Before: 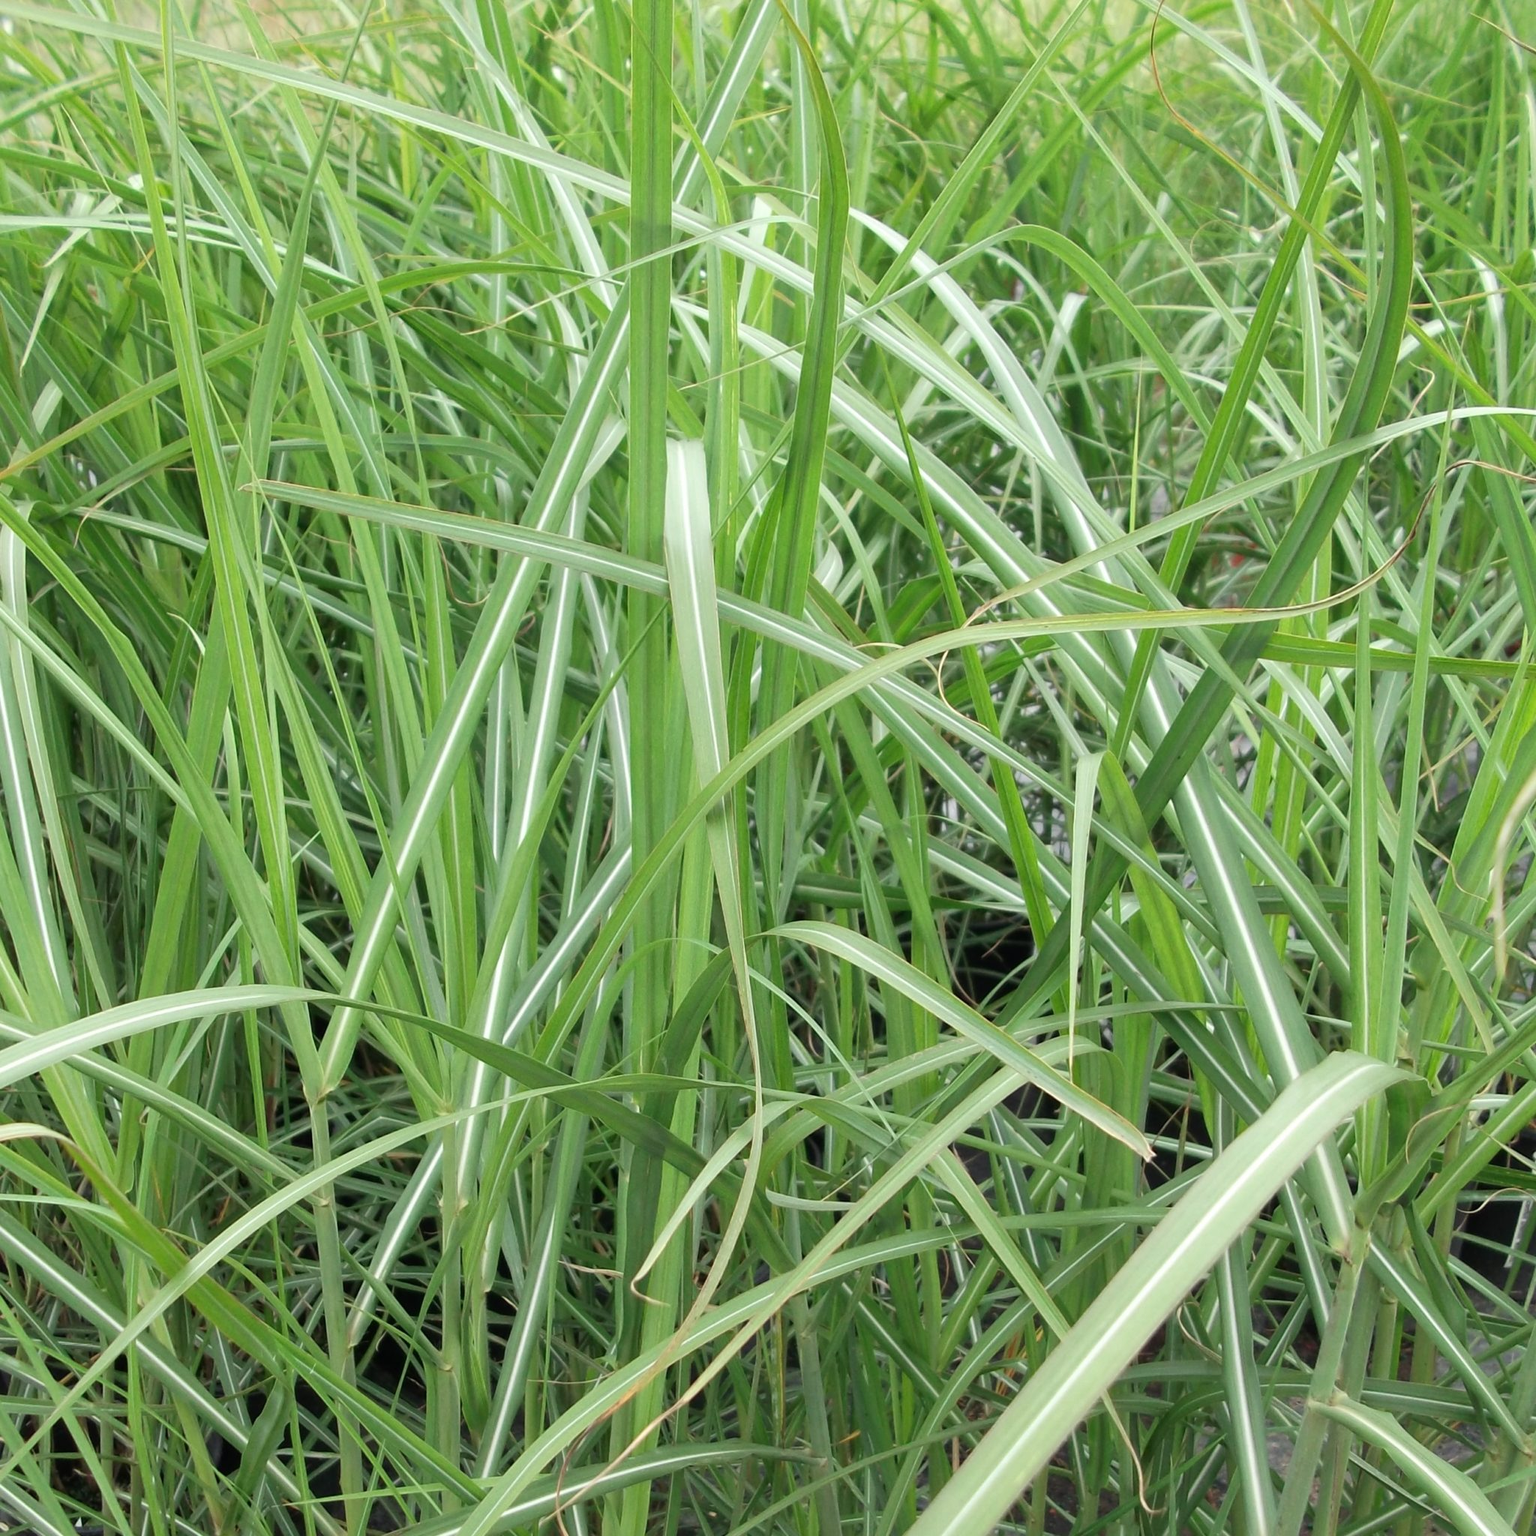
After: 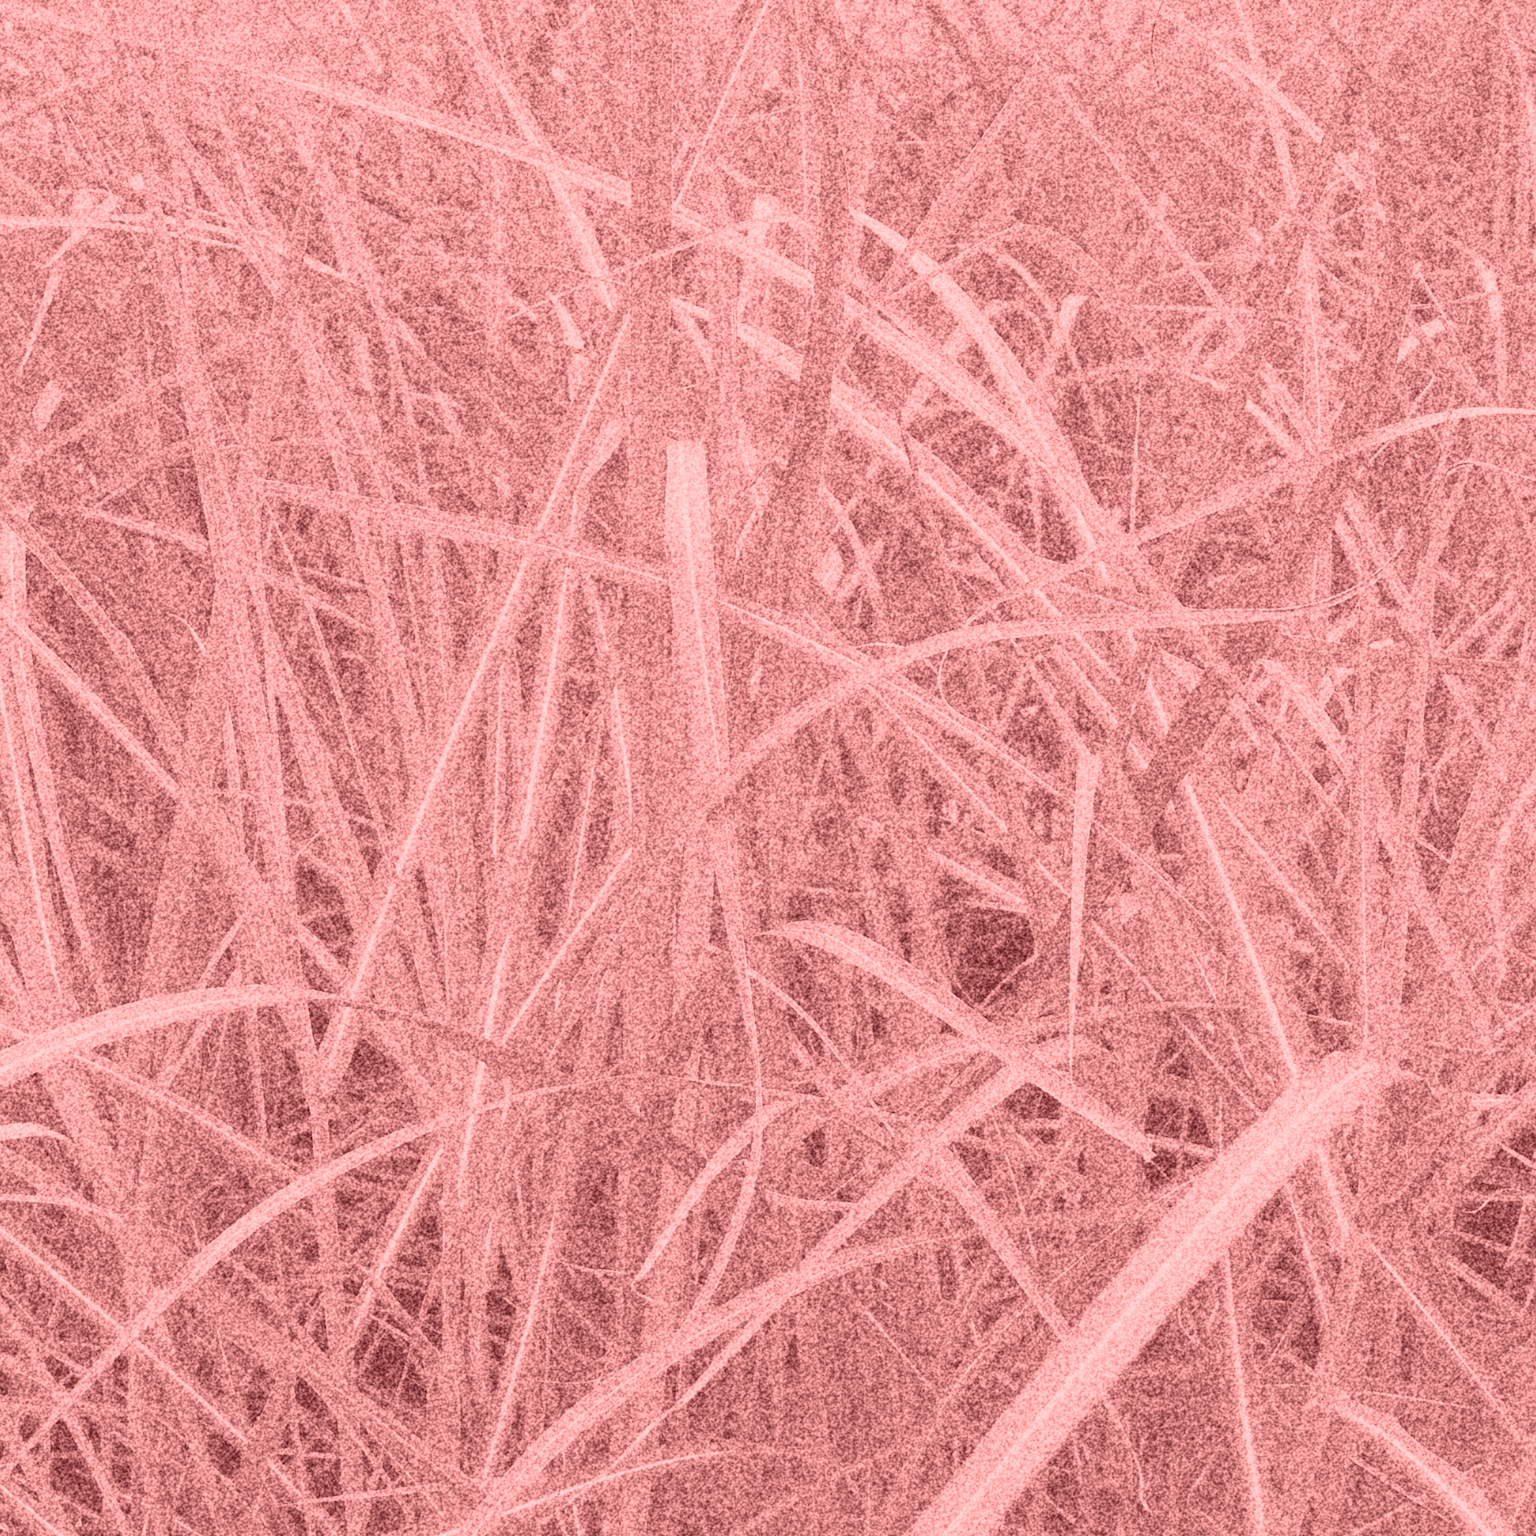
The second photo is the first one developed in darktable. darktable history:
grain: coarseness 30.02 ISO, strength 100%
shadows and highlights: shadows 60, soften with gaussian
colorize: saturation 51%, source mix 50.67%, lightness 50.67%
